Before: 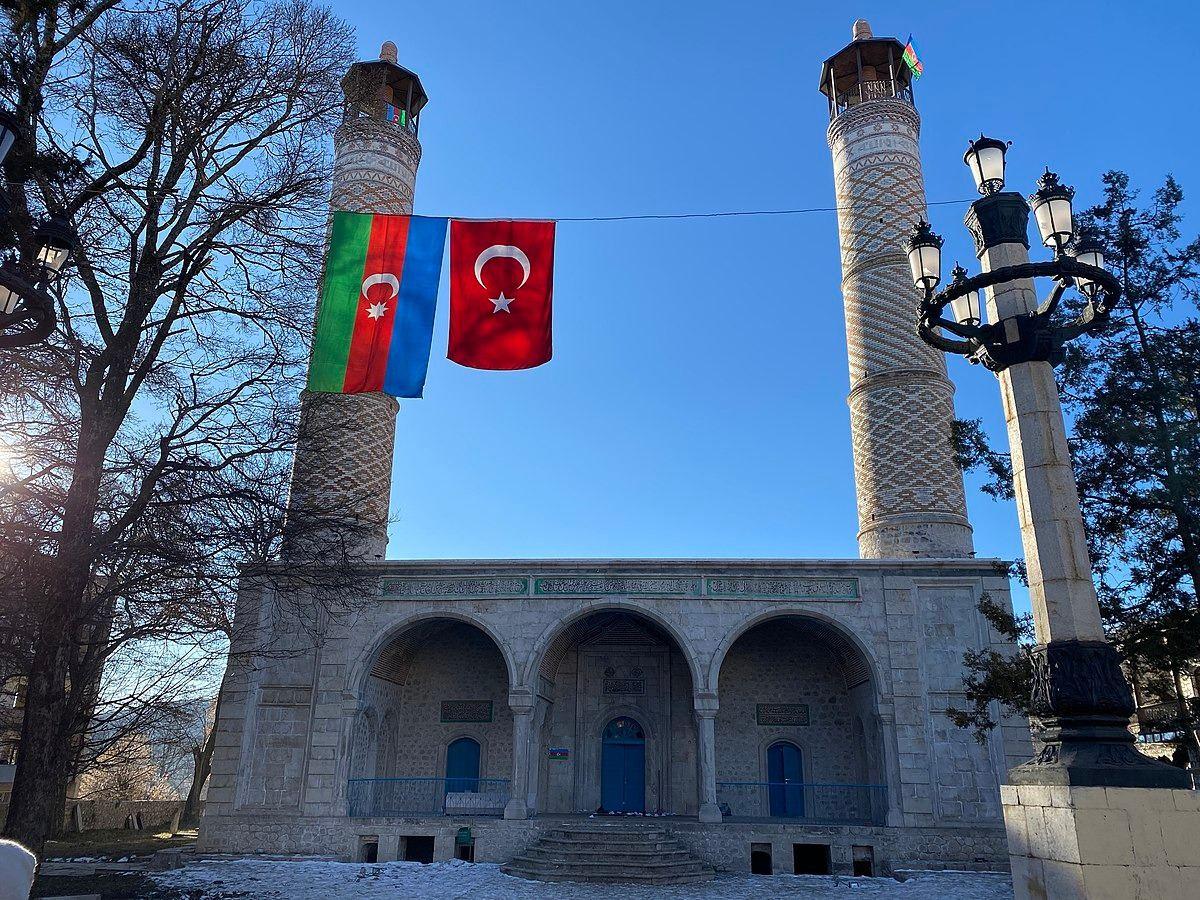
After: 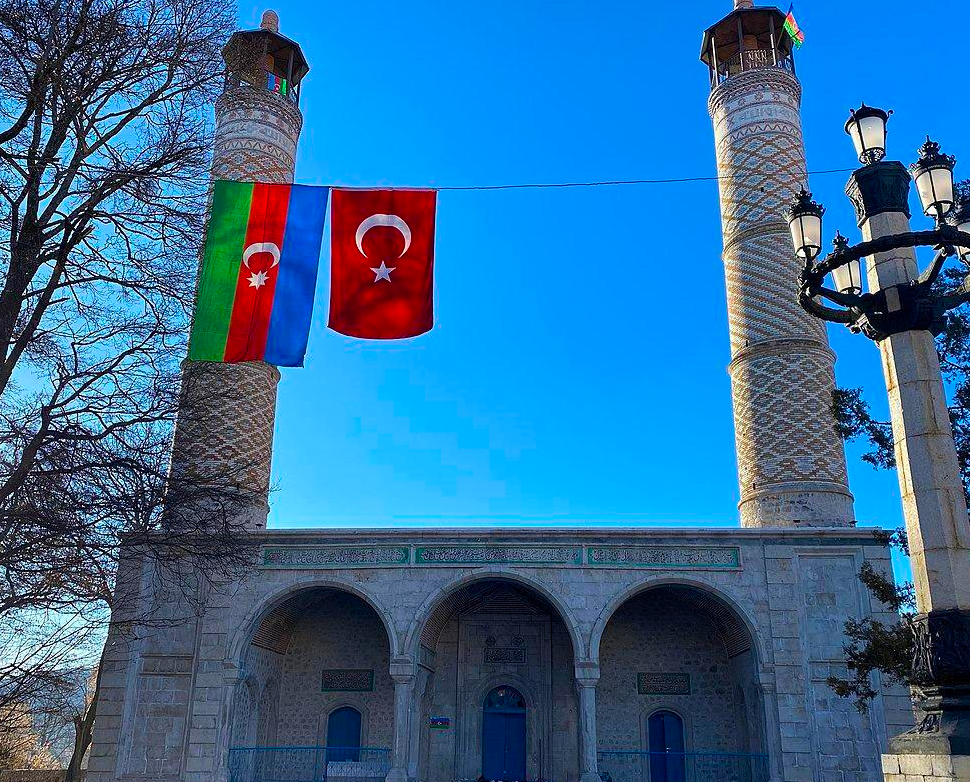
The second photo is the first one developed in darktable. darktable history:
crop: left 9.929%, top 3.475%, right 9.188%, bottom 9.529%
color balance rgb: perceptual saturation grading › global saturation 30%, global vibrance 30%
